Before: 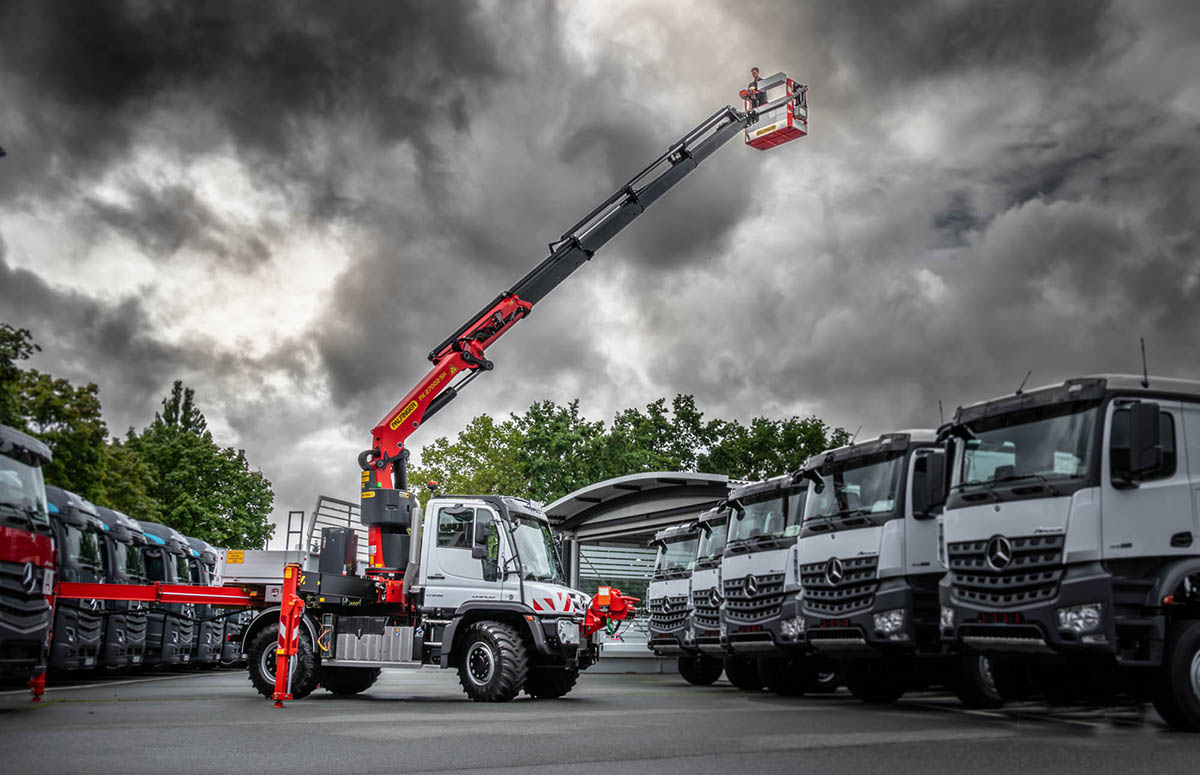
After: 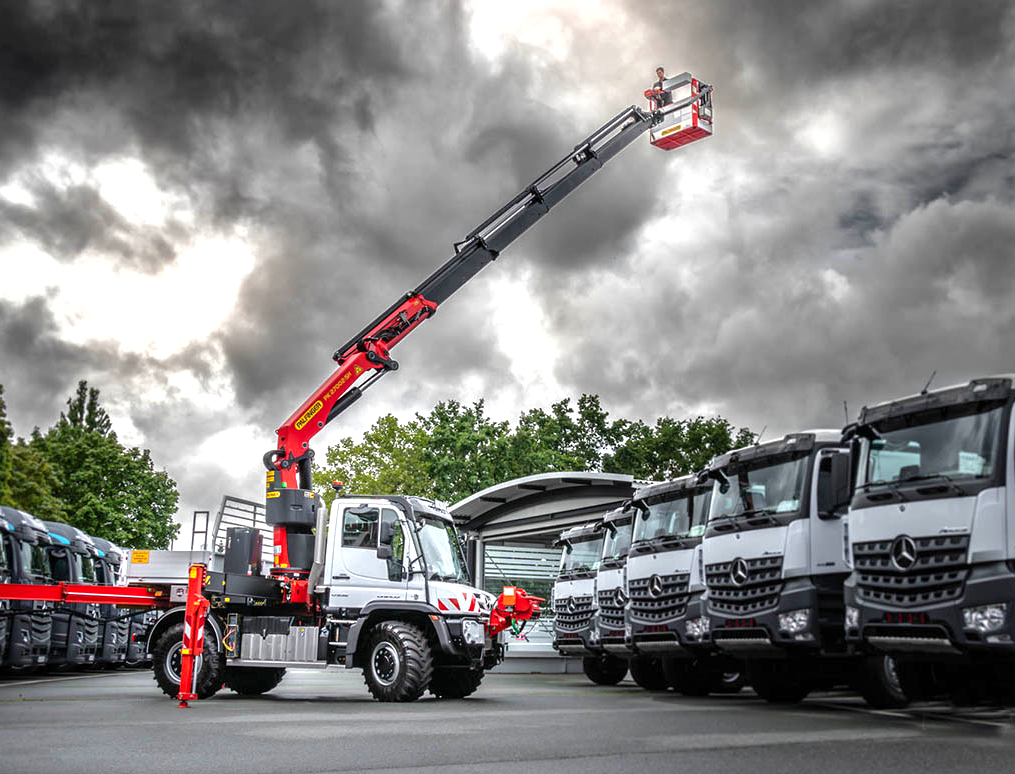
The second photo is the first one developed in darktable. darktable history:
shadows and highlights: shadows -20.53, white point adjustment -1.96, highlights -35.02, highlights color adjustment 0.065%
crop: left 7.96%, right 7.452%
exposure: exposure 0.771 EV, compensate highlight preservation false
